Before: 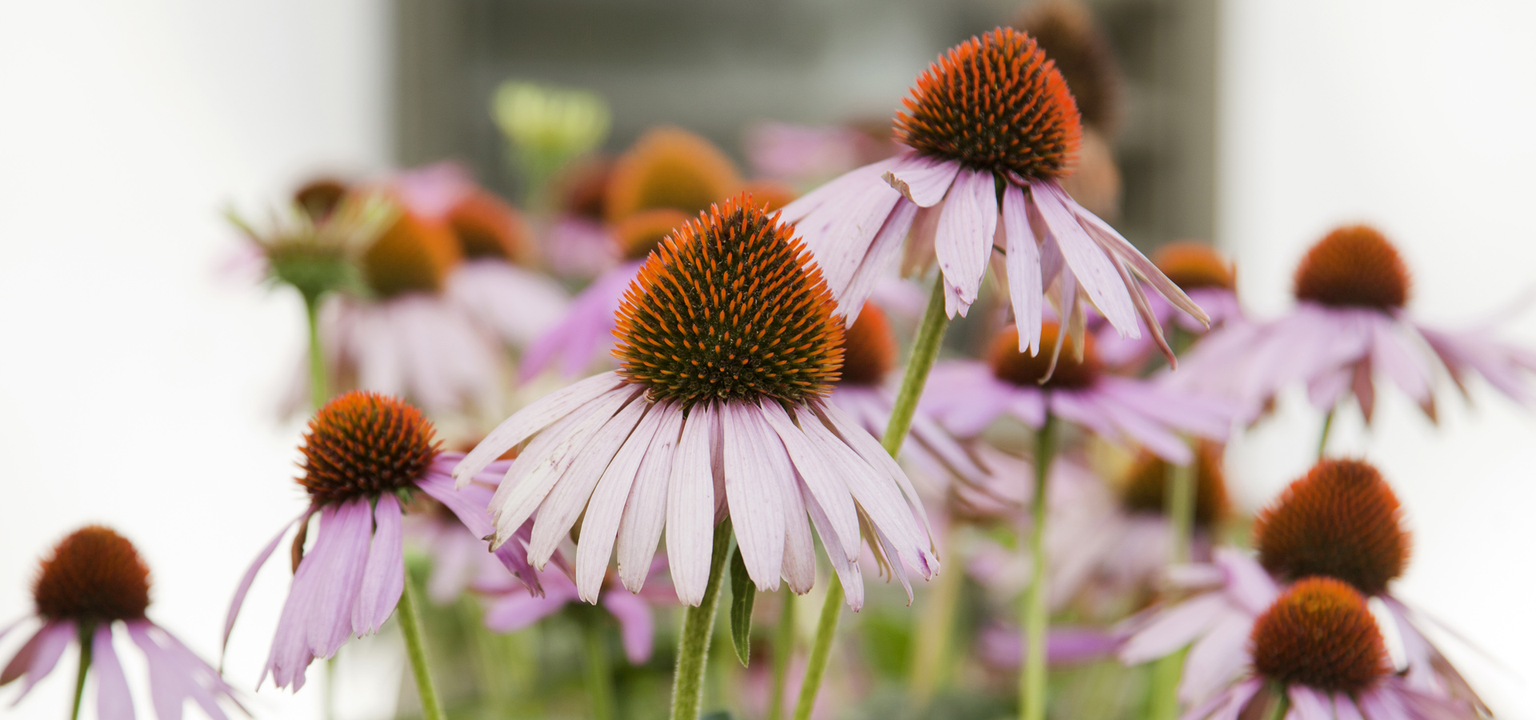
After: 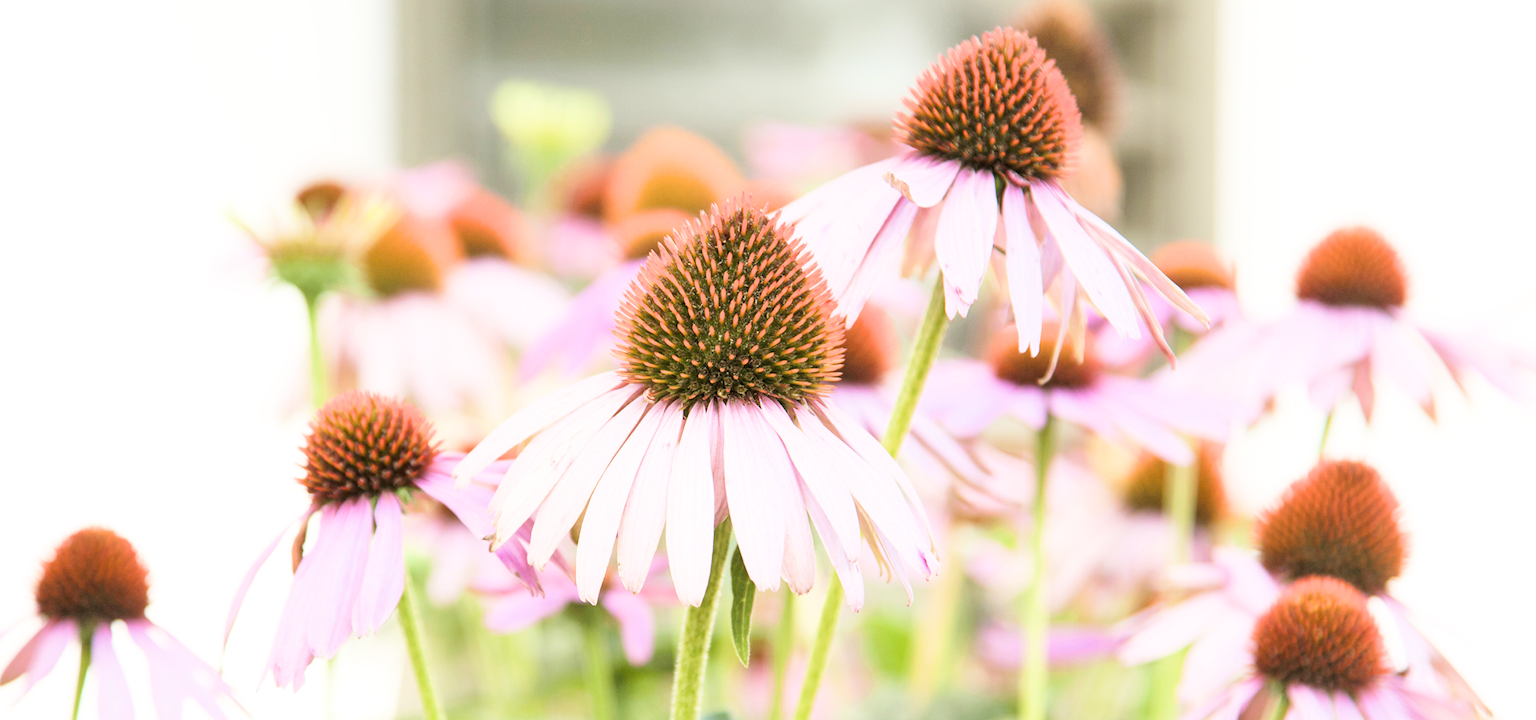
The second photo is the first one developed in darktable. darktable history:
white balance: emerald 1
exposure: black level correction 0, exposure 2.327 EV, compensate exposure bias true, compensate highlight preservation false
filmic rgb: black relative exposure -7.65 EV, white relative exposure 4.56 EV, hardness 3.61
